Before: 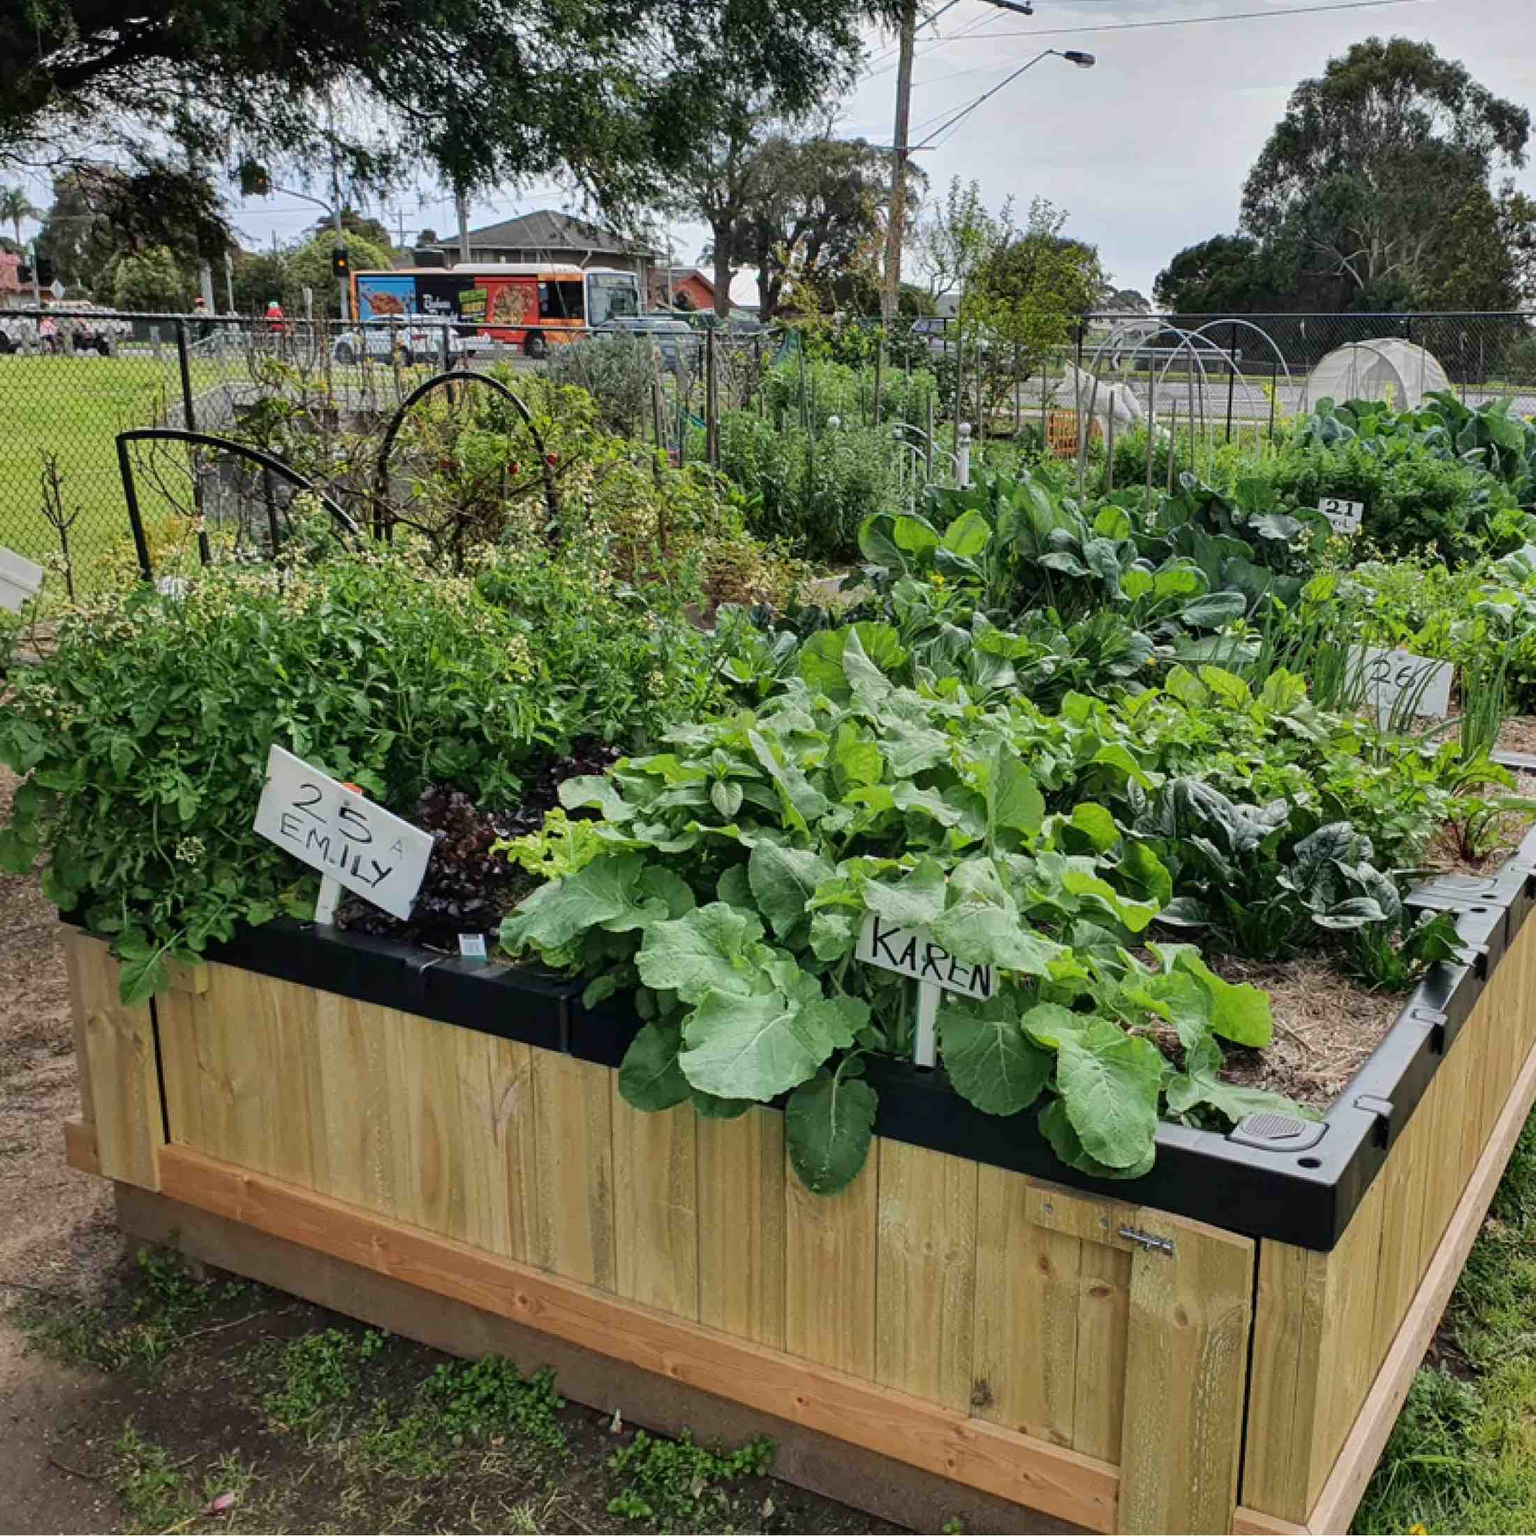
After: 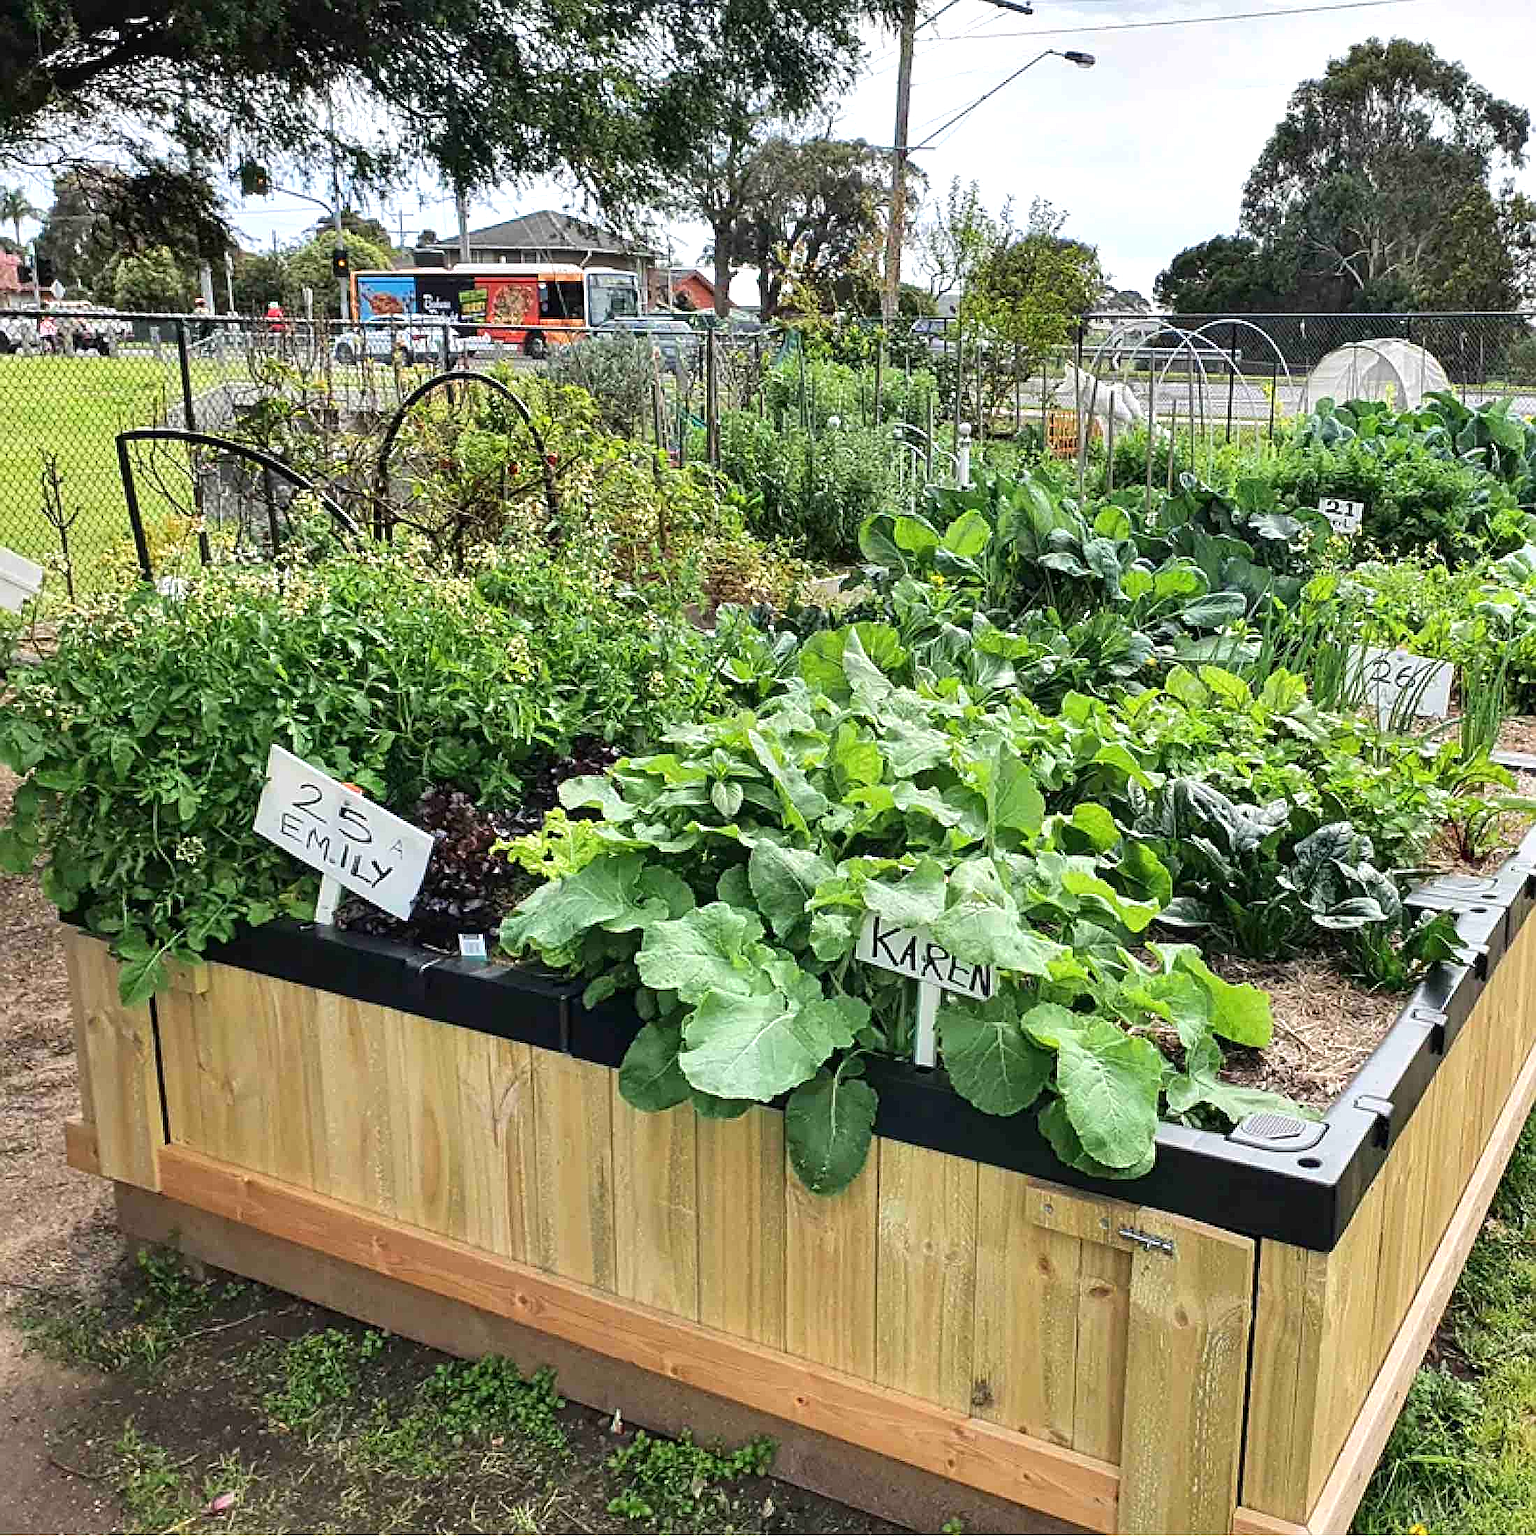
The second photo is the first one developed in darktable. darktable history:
sharpen: amount 0.908
exposure: black level correction 0, exposure 0.696 EV, compensate exposure bias true, compensate highlight preservation false
